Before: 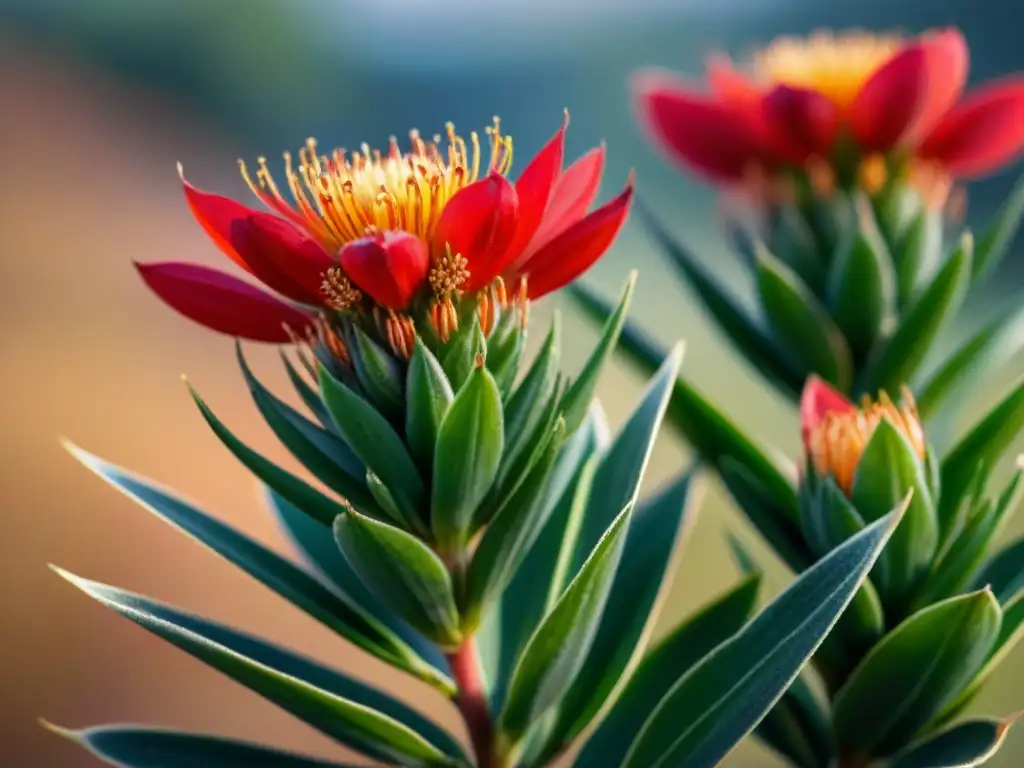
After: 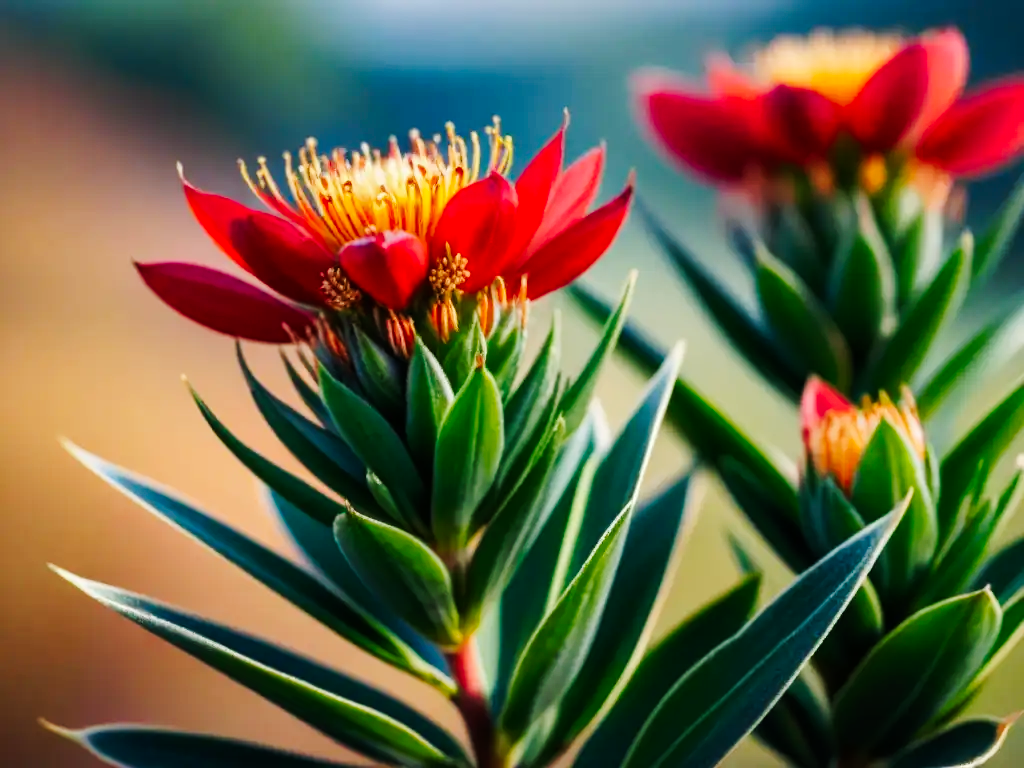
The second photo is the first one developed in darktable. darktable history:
tone curve: curves: ch0 [(0, 0) (0.126, 0.061) (0.338, 0.285) (0.494, 0.518) (0.703, 0.762) (1, 1)]; ch1 [(0, 0) (0.364, 0.322) (0.443, 0.441) (0.5, 0.501) (0.55, 0.578) (1, 1)]; ch2 [(0, 0) (0.44, 0.424) (0.501, 0.499) (0.557, 0.564) (0.613, 0.682) (0.707, 0.746) (1, 1)], preserve colors none
